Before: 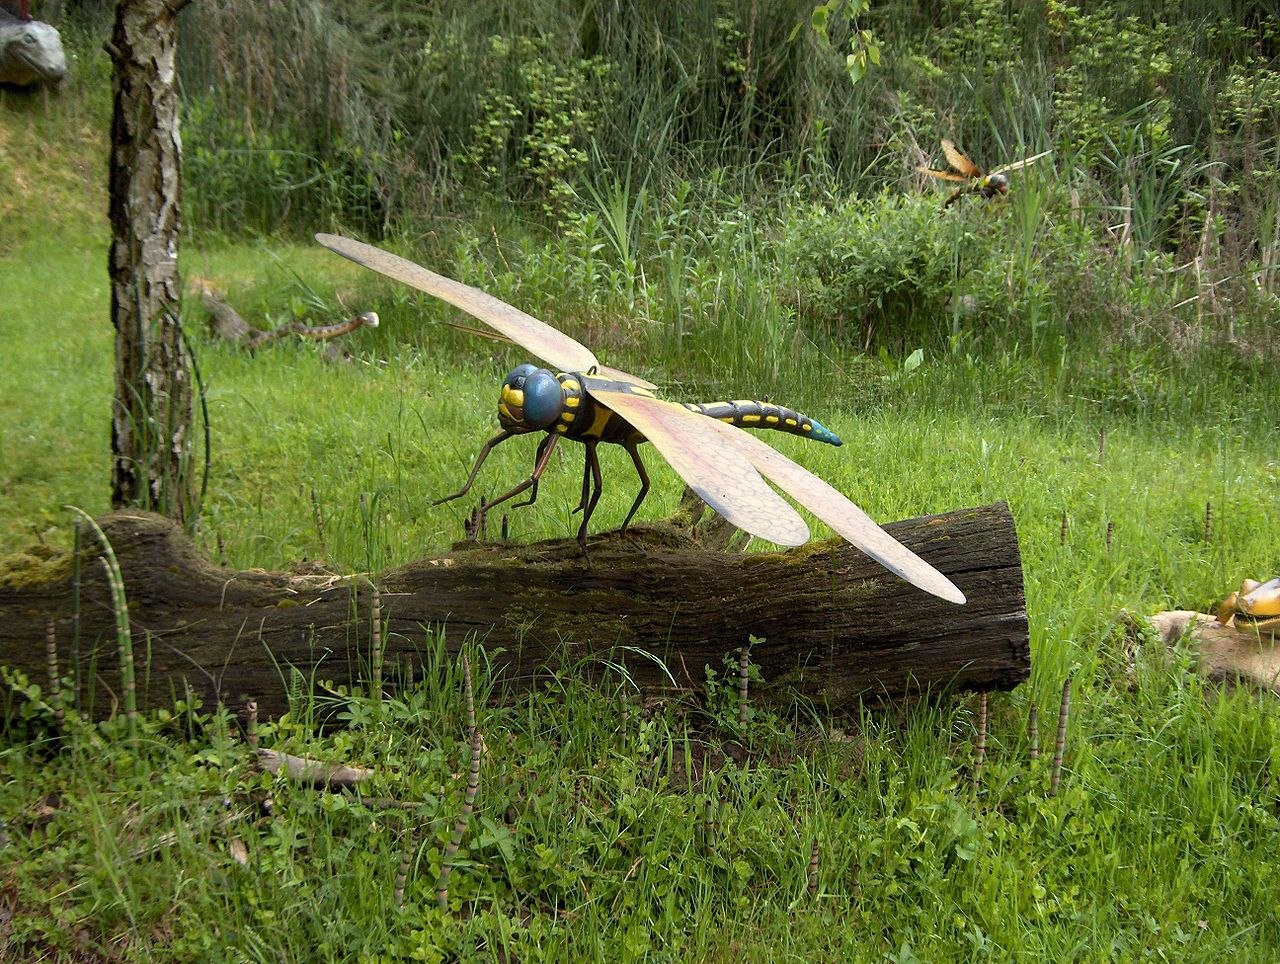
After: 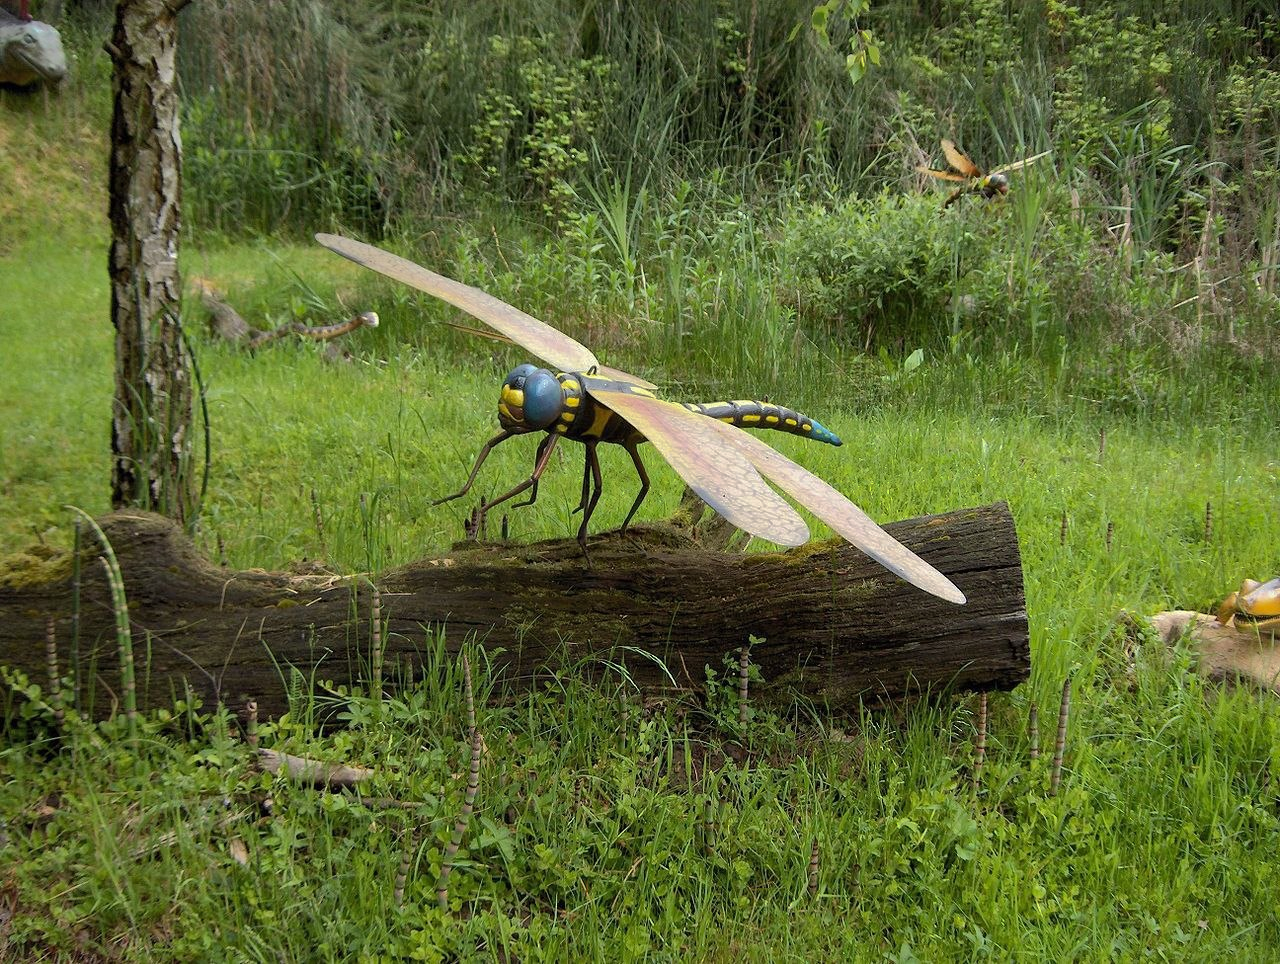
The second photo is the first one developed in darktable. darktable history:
shadows and highlights: shadows 25.48, highlights -70.08
